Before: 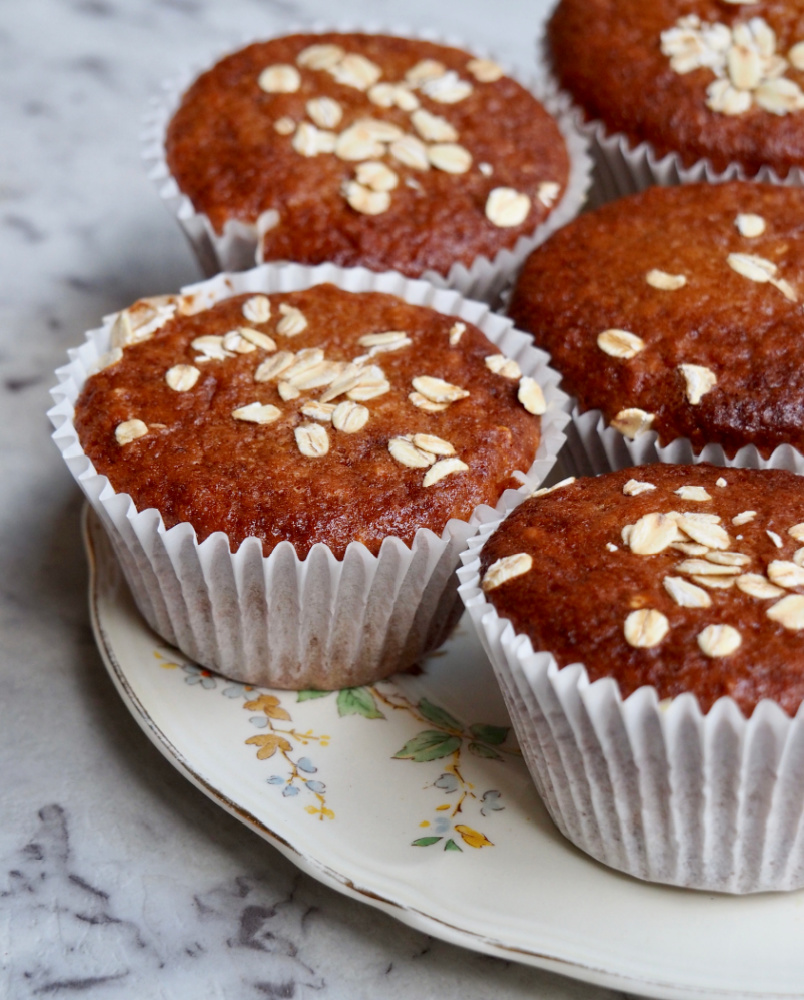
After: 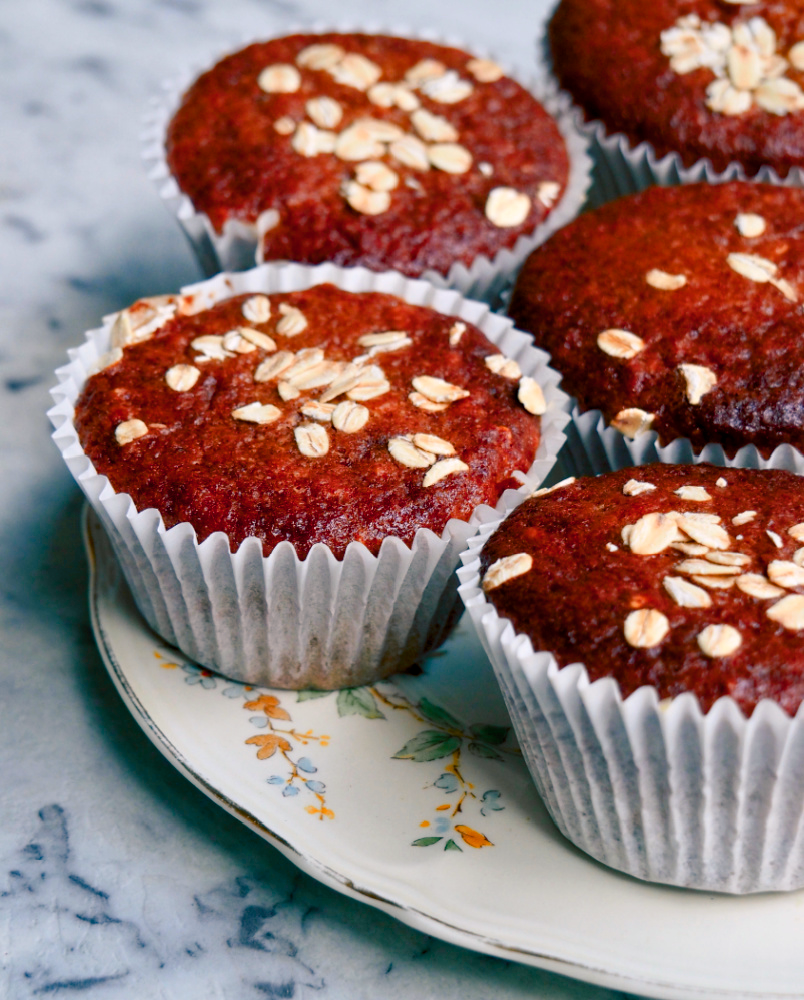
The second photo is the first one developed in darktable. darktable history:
color zones: curves: ch1 [(0.263, 0.53) (0.376, 0.287) (0.487, 0.512) (0.748, 0.547) (1, 0.513)]; ch2 [(0.262, 0.45) (0.751, 0.477)], mix 31.98%
color balance rgb: shadows lift › luminance -28.76%, shadows lift › chroma 10%, shadows lift › hue 230°, power › chroma 0.5%, power › hue 215°, highlights gain › luminance 7.14%, highlights gain › chroma 1%, highlights gain › hue 50°, global offset › luminance -0.29%, global offset › hue 260°, perceptual saturation grading › global saturation 20%, perceptual saturation grading › highlights -13.92%, perceptual saturation grading › shadows 50%
